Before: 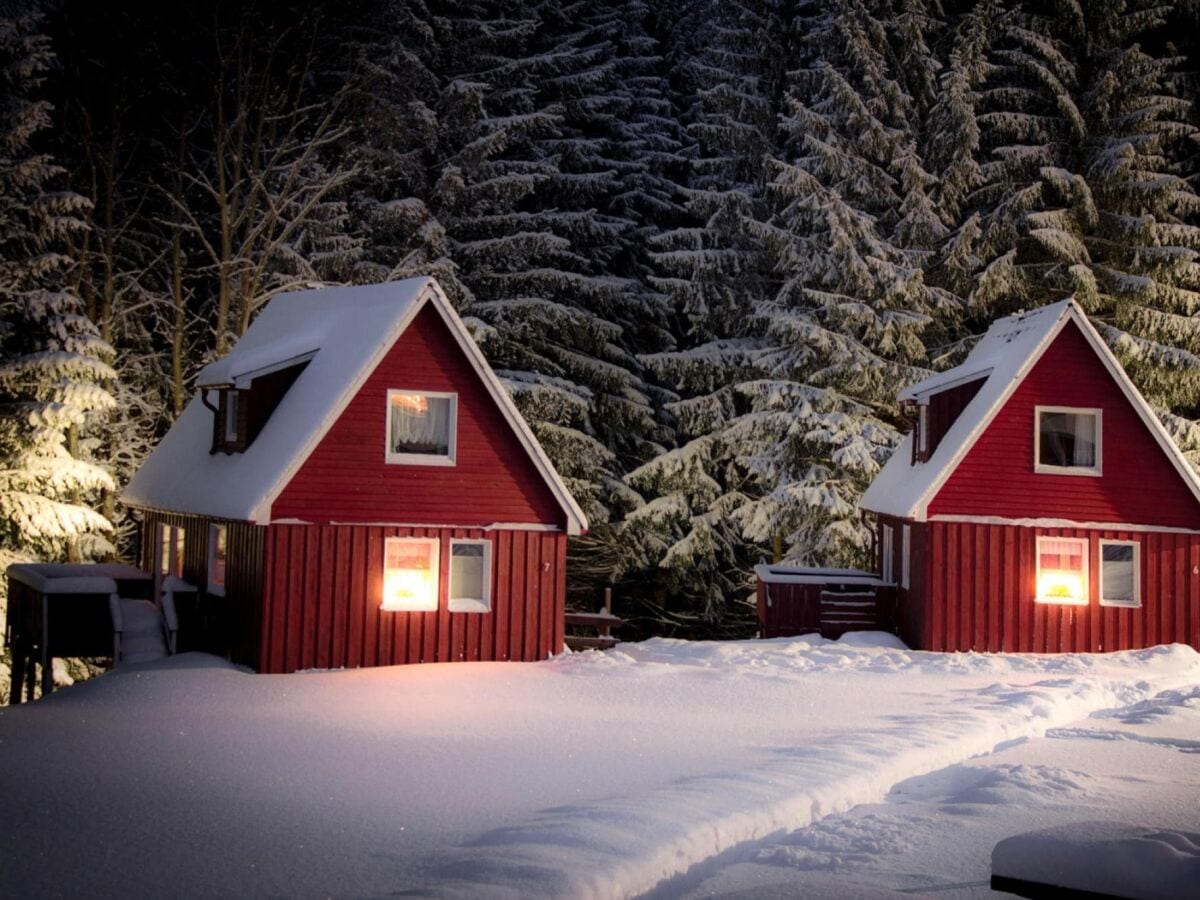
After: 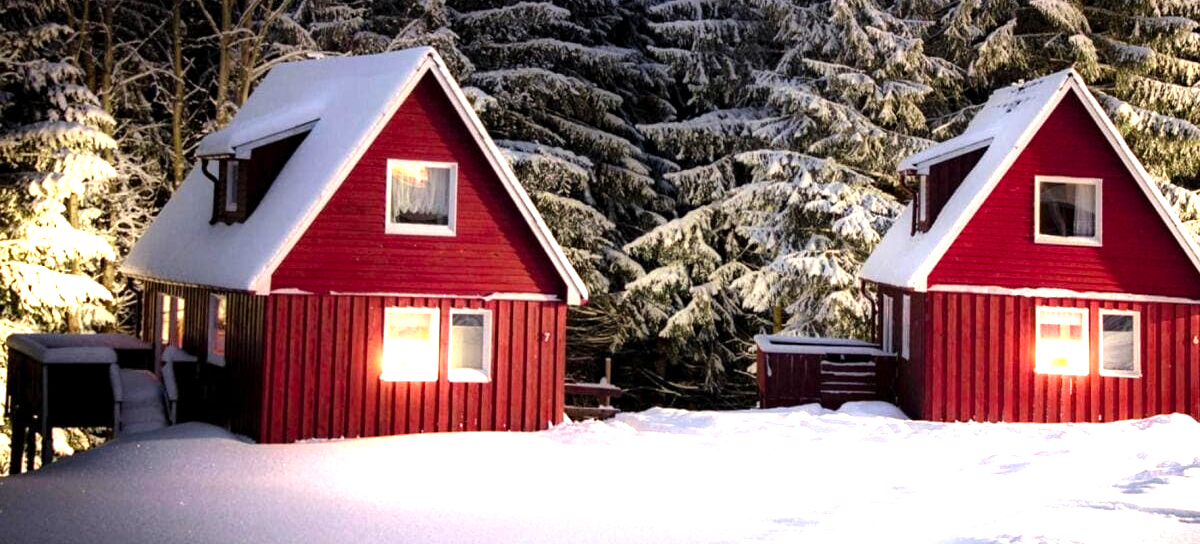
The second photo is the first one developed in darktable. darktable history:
levels: gray 50.75%, white 90.65%, levels [0, 0.352, 0.703]
crop and rotate: top 25.563%, bottom 13.961%
contrast equalizer: octaves 7, y [[0.5, 0.502, 0.506, 0.511, 0.52, 0.537], [0.5 ×6], [0.505, 0.509, 0.518, 0.534, 0.553, 0.561], [0 ×6], [0 ×6]]
